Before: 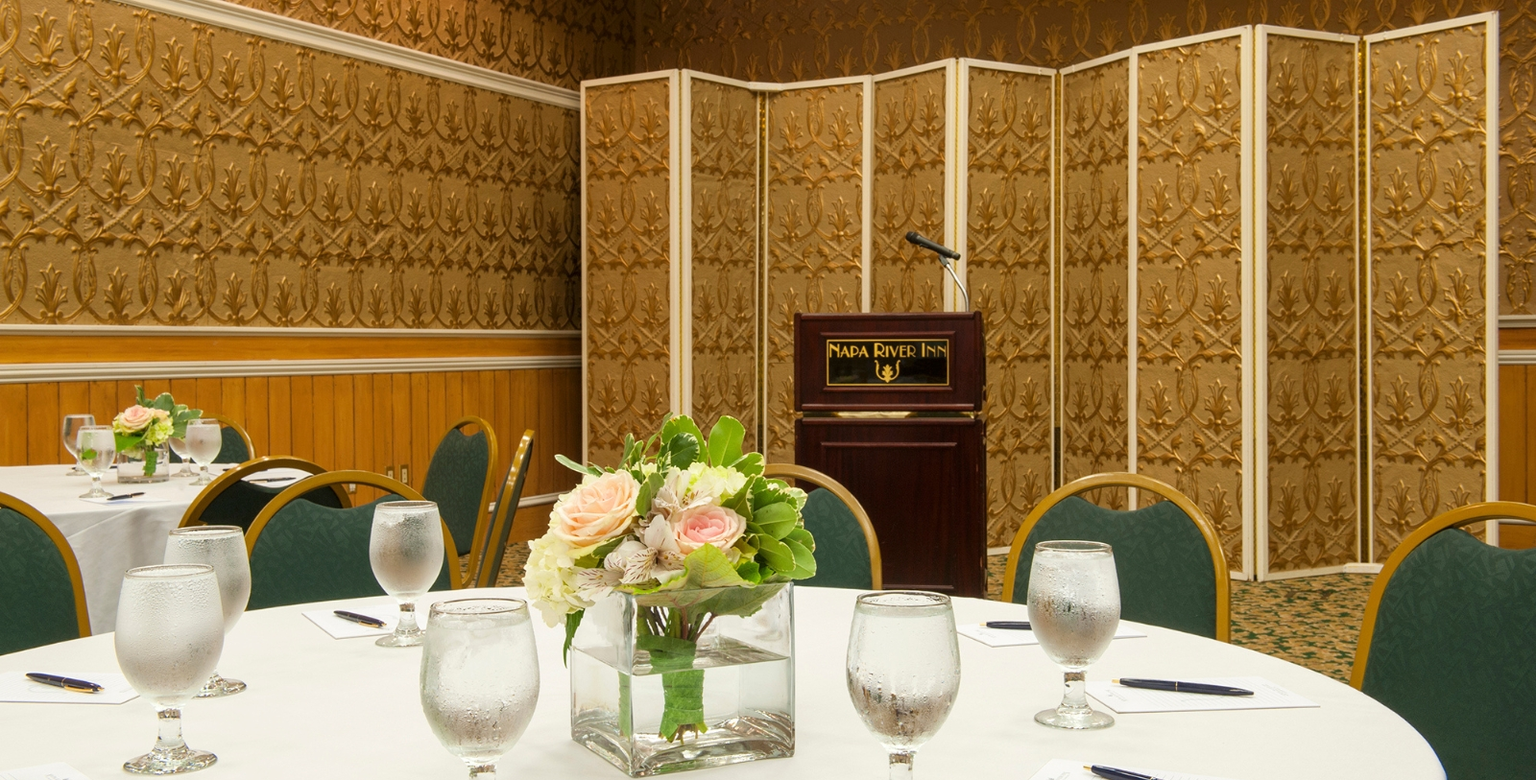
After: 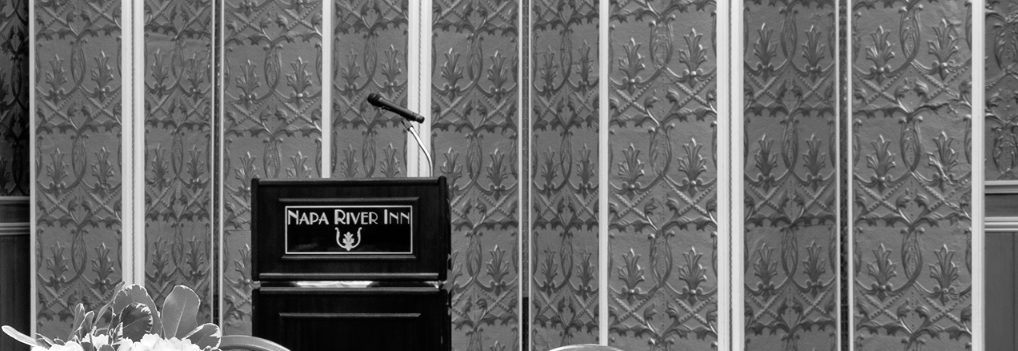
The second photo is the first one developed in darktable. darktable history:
crop: left 36.005%, top 18.293%, right 0.31%, bottom 38.444%
shadows and highlights: radius 171.16, shadows 27, white point adjustment 3.13, highlights -67.95, soften with gaussian
filmic rgb: black relative exposure -7.75 EV, white relative exposure 4.4 EV, threshold 3 EV, hardness 3.76, latitude 50%, contrast 1.1, color science v5 (2021), contrast in shadows safe, contrast in highlights safe, enable highlight reconstruction true
monochrome: a 0, b 0, size 0.5, highlights 0.57
levels: levels [0, 0.43, 0.859]
